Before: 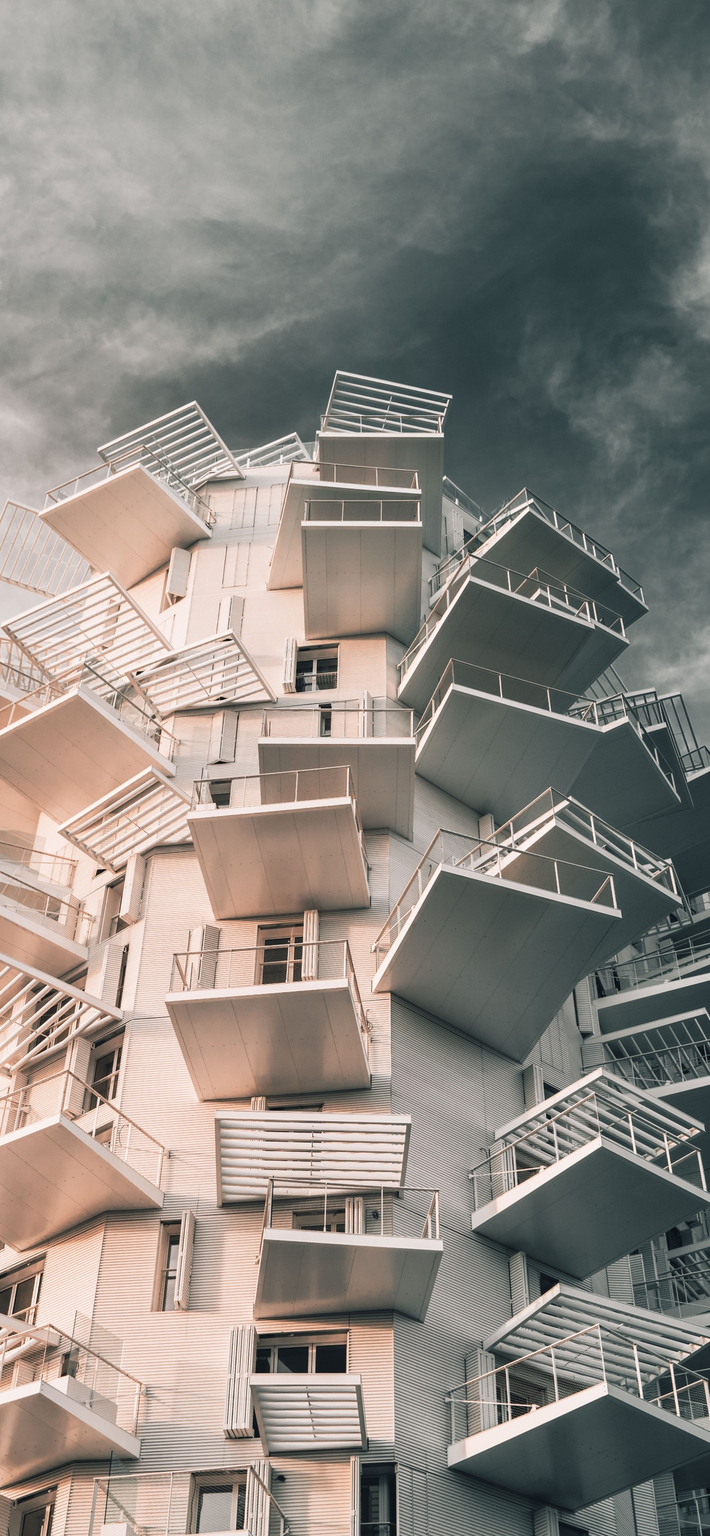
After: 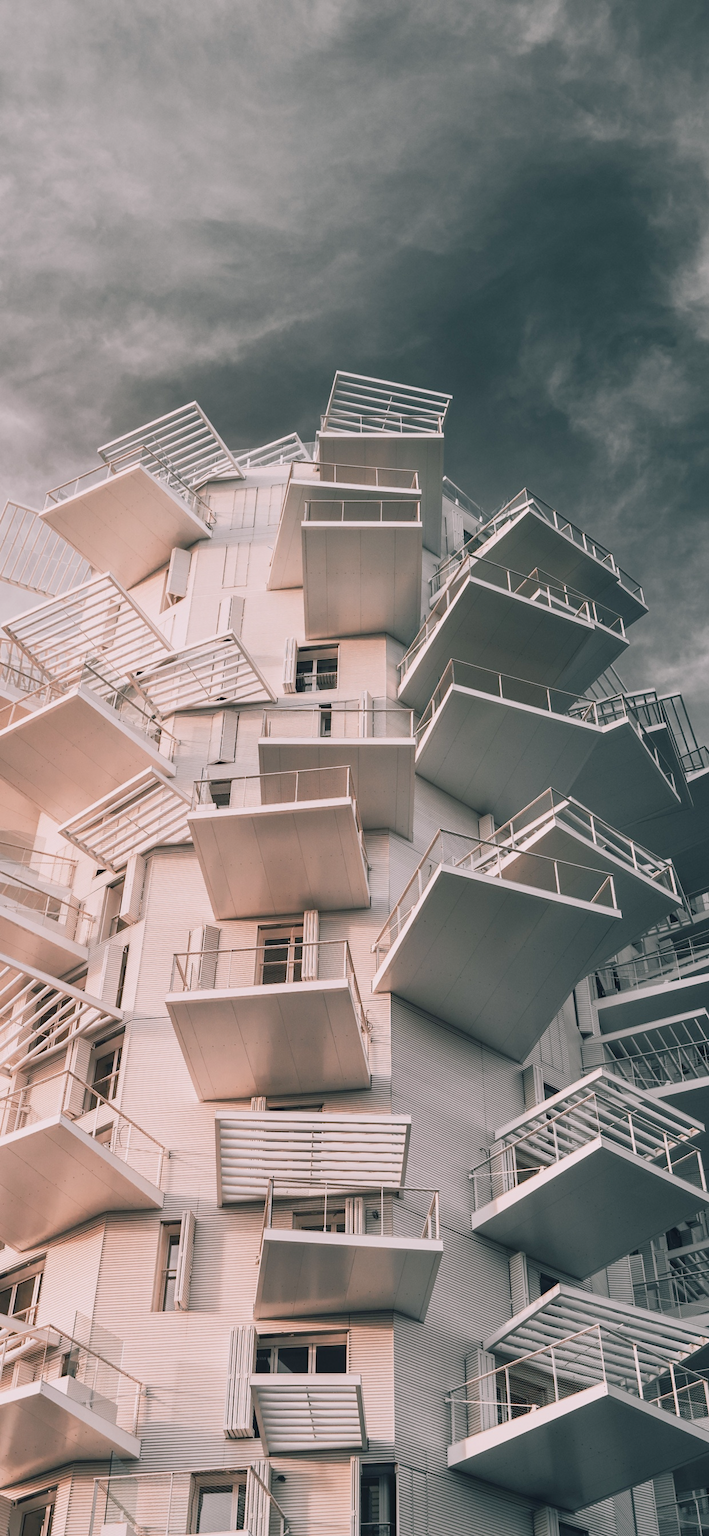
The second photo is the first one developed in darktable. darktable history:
color balance rgb: highlights gain › chroma 1.5%, highlights gain › hue 309.45°, perceptual saturation grading › global saturation 0.808%, perceptual saturation grading › highlights -19.835%, perceptual saturation grading › shadows 19.901%, contrast -10.177%
